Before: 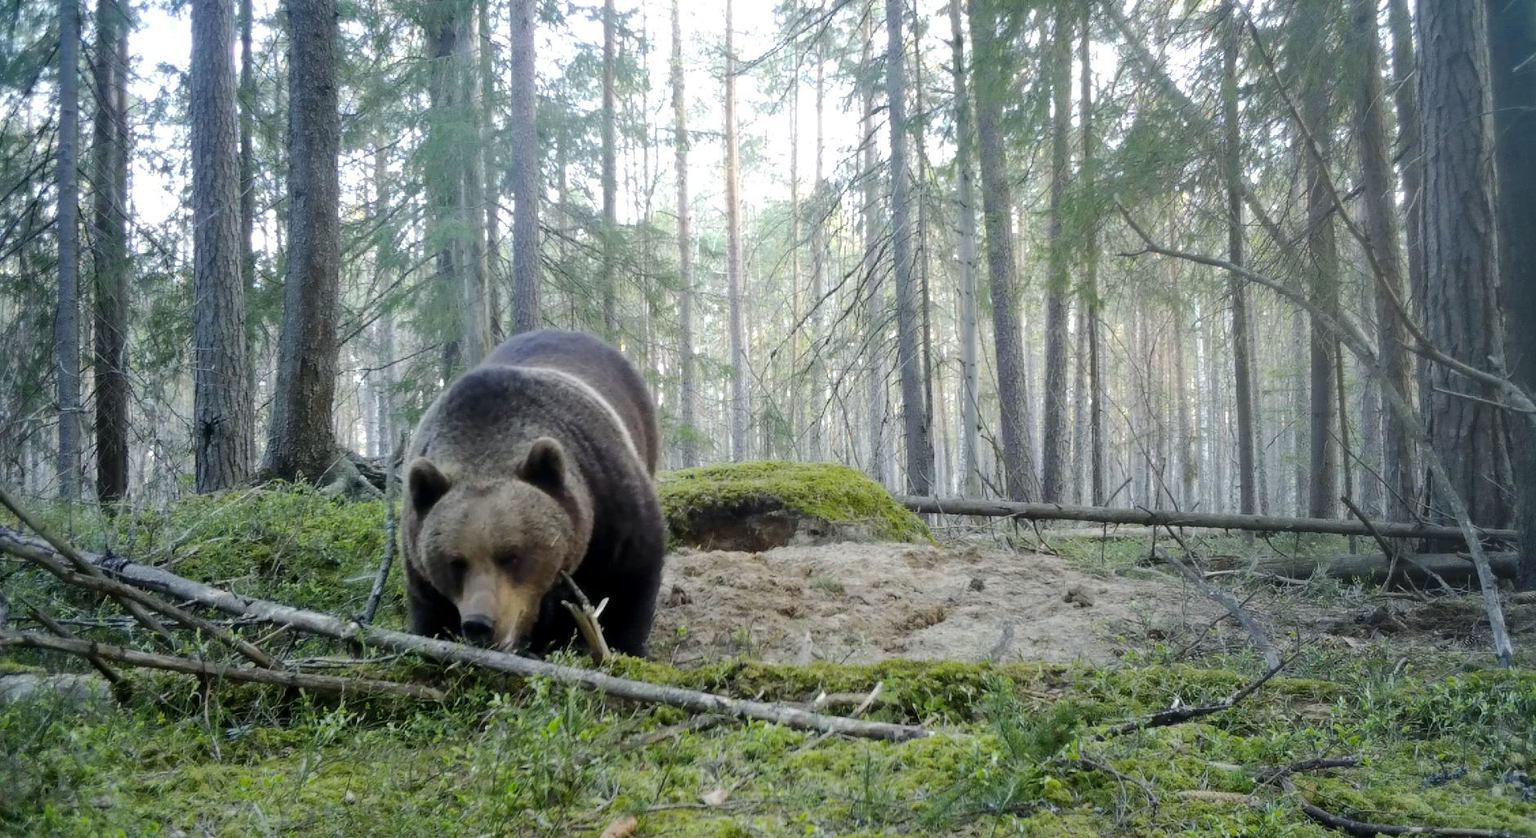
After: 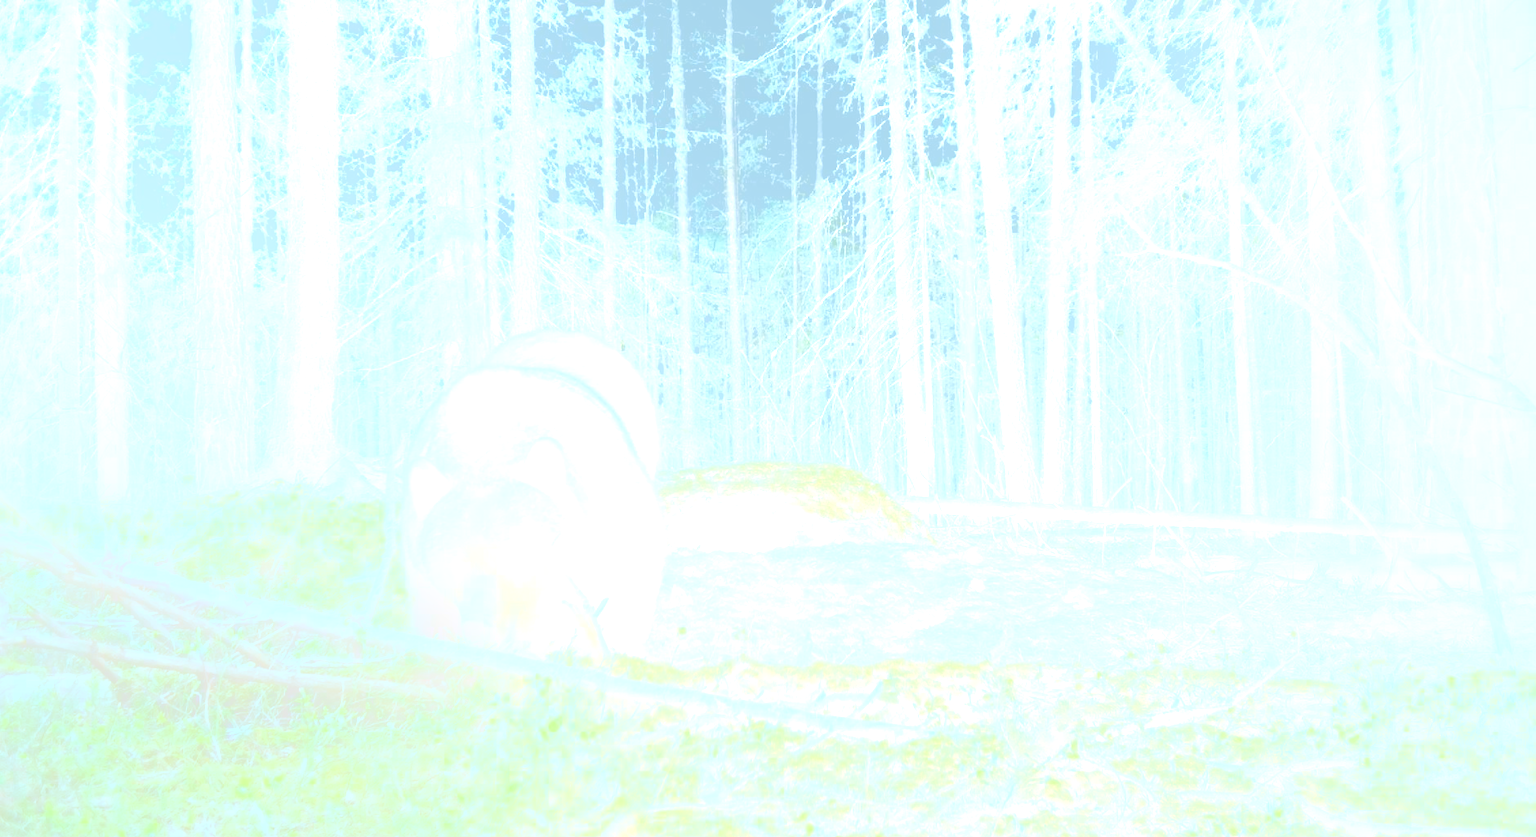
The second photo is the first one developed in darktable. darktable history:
bloom: size 70%, threshold 25%, strength 70%
exposure: exposure 1.089 EV, compensate highlight preservation false
color correction: highlights a* -12.64, highlights b* -18.1, saturation 0.7
